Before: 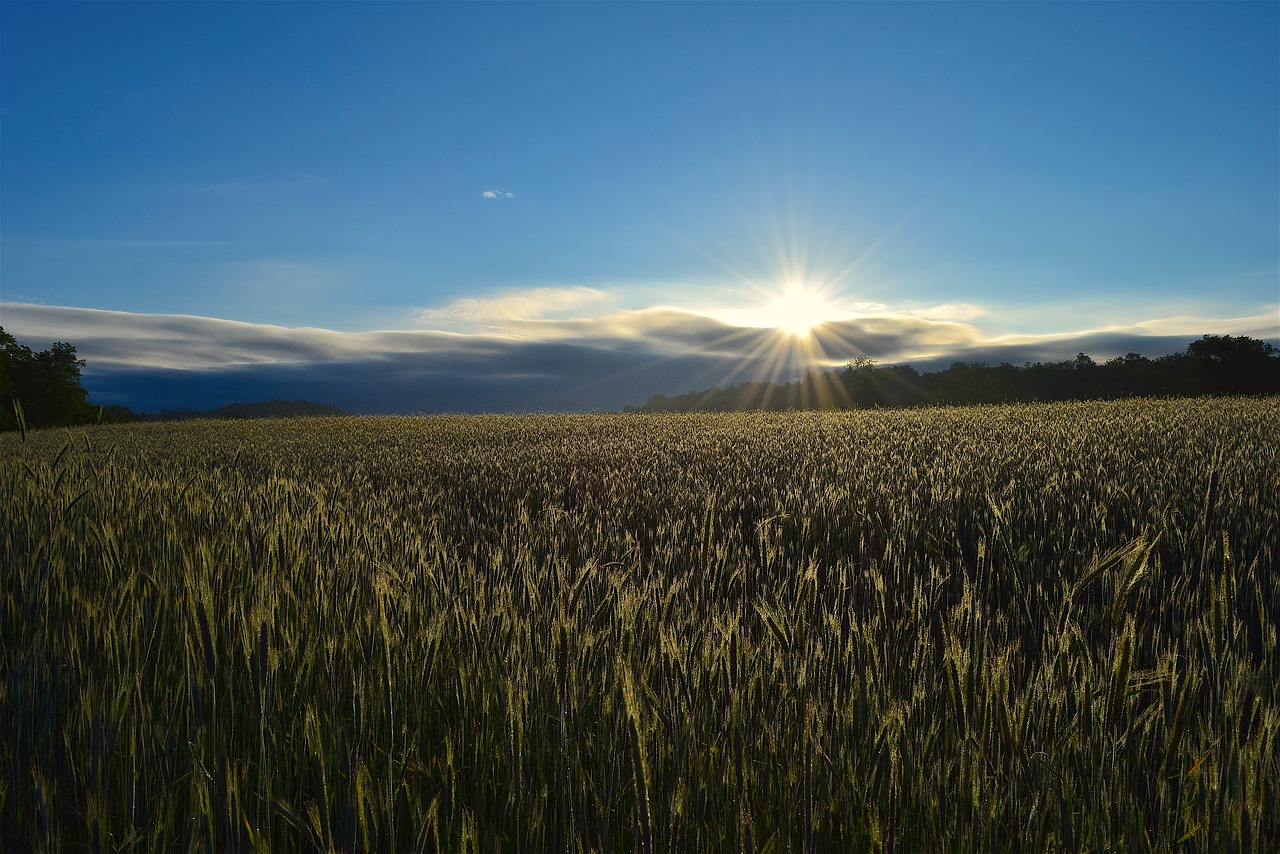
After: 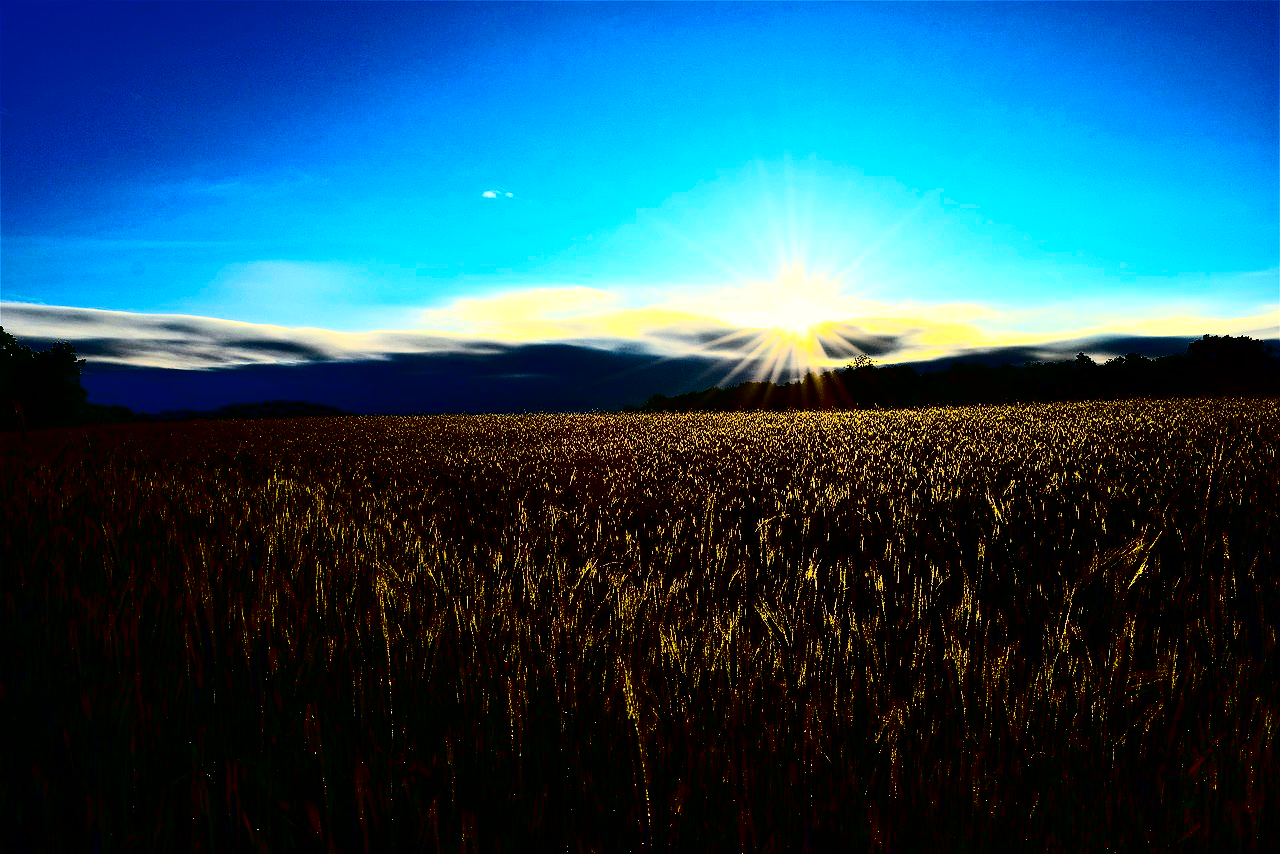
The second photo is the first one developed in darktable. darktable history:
tone equalizer: -8 EV -0.731 EV, -7 EV -0.738 EV, -6 EV -0.61 EV, -5 EV -0.39 EV, -3 EV 0.376 EV, -2 EV 0.6 EV, -1 EV 0.684 EV, +0 EV 0.768 EV
contrast brightness saturation: contrast 0.753, brightness -0.989, saturation 0.986
